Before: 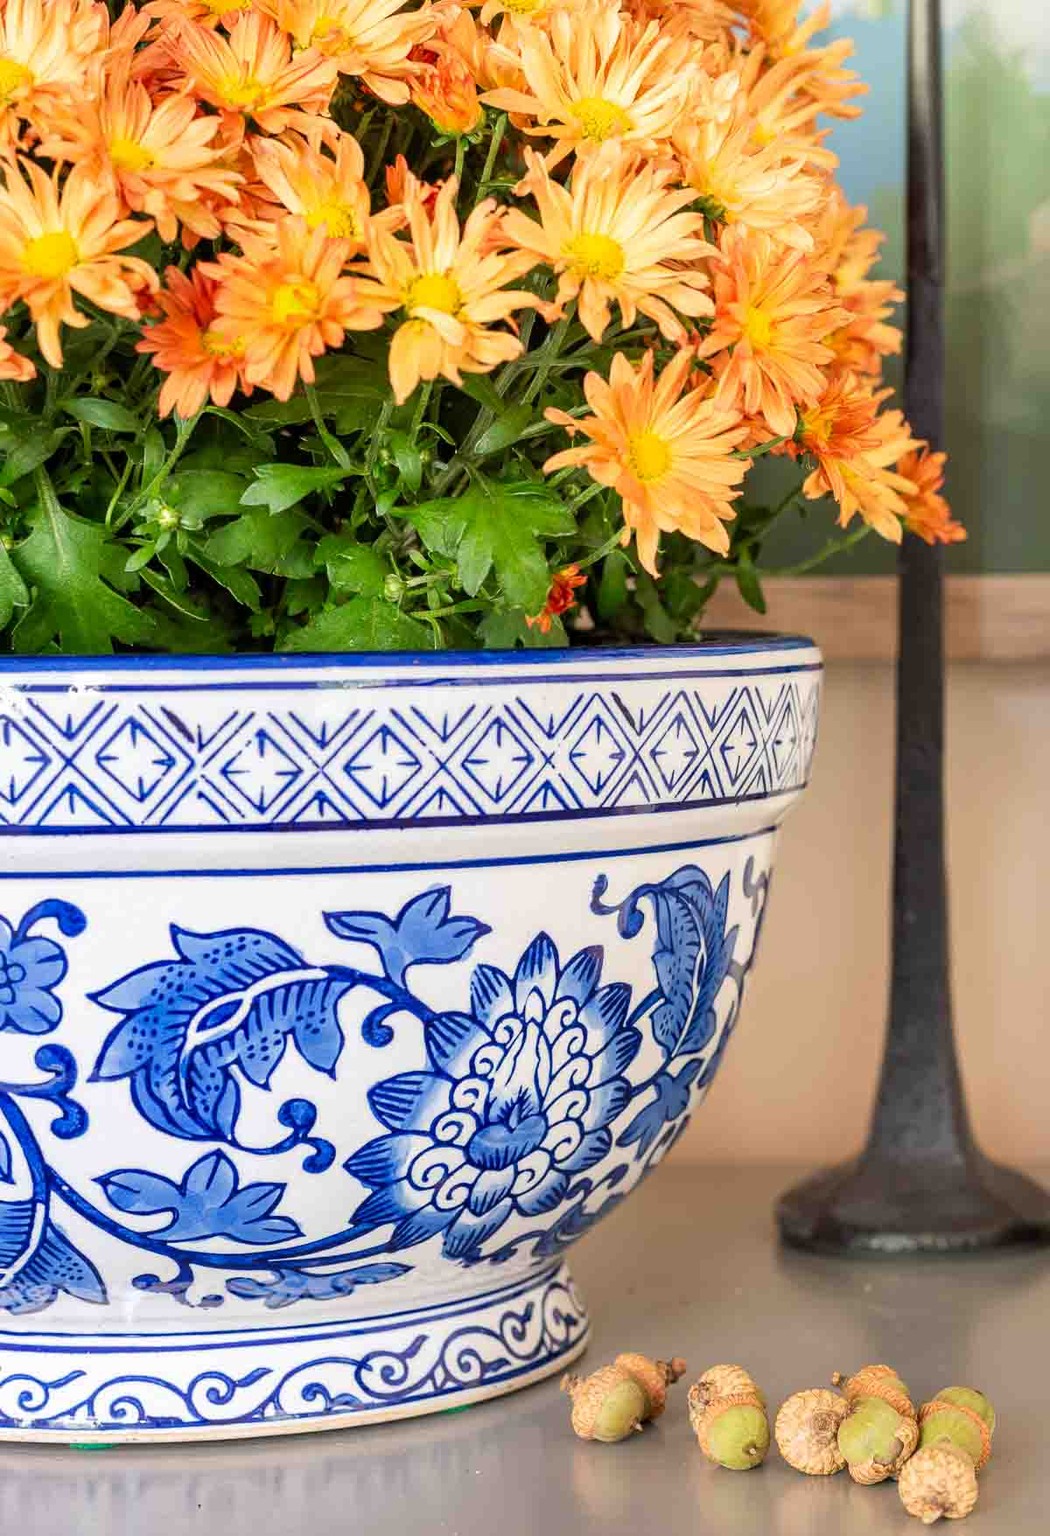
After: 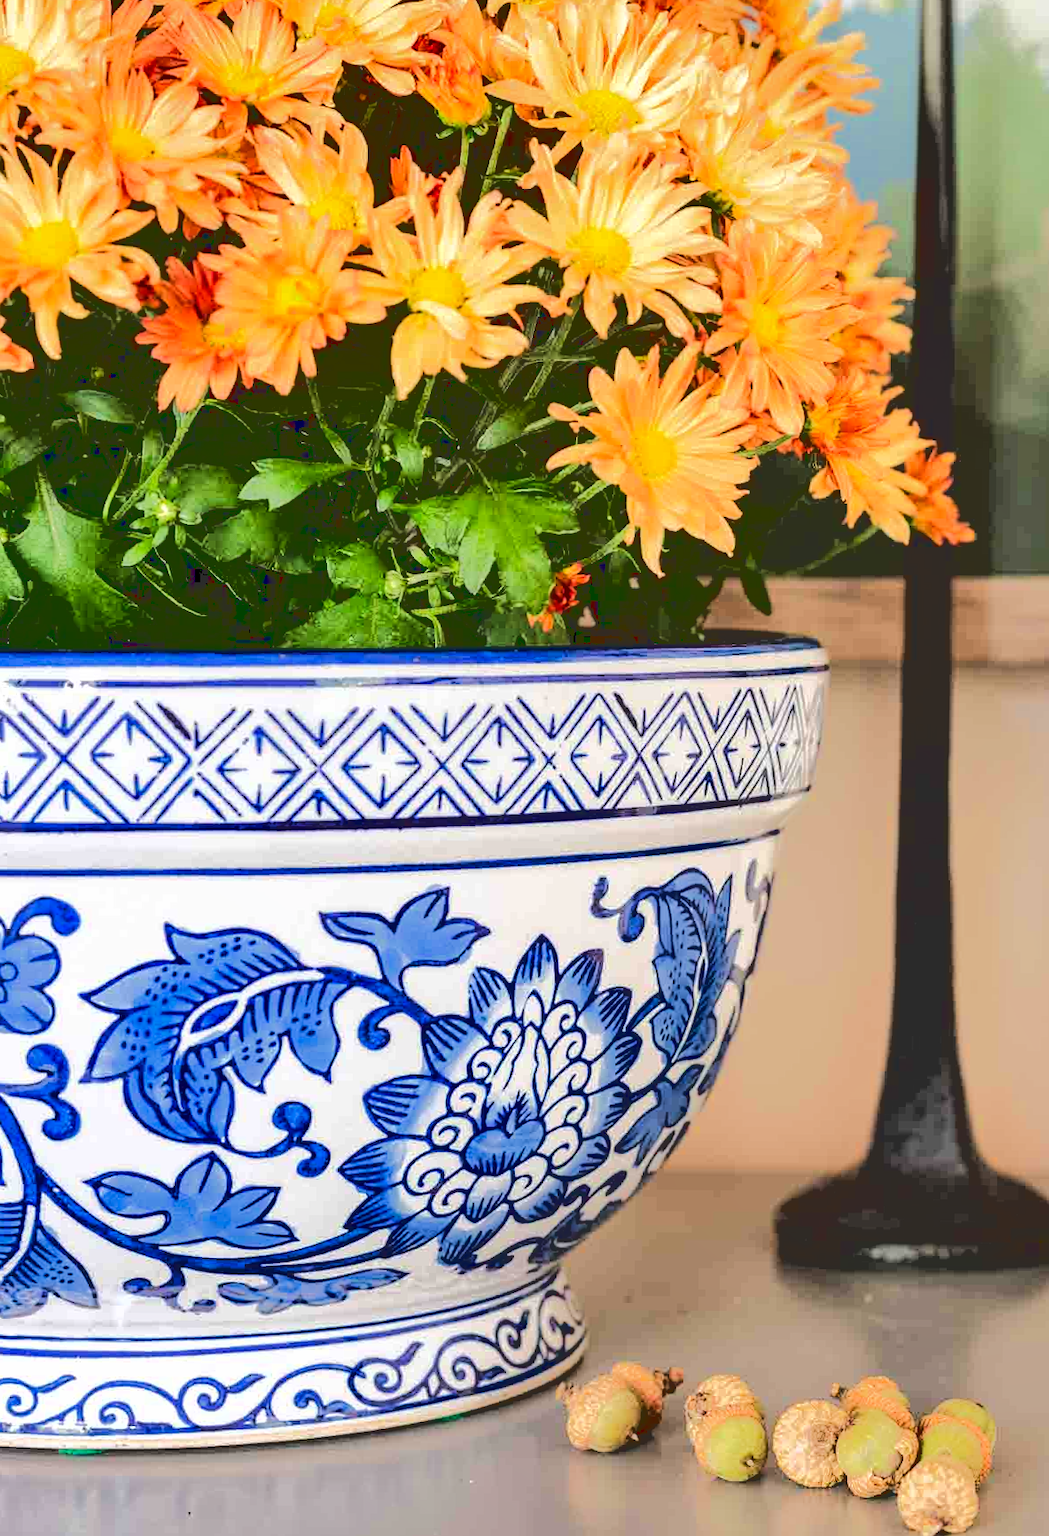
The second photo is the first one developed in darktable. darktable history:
crop and rotate: angle -0.5°
base curve: curves: ch0 [(0.065, 0.026) (0.236, 0.358) (0.53, 0.546) (0.777, 0.841) (0.924, 0.992)], preserve colors average RGB
shadows and highlights: radius 337.17, shadows 29.01, soften with gaussian
